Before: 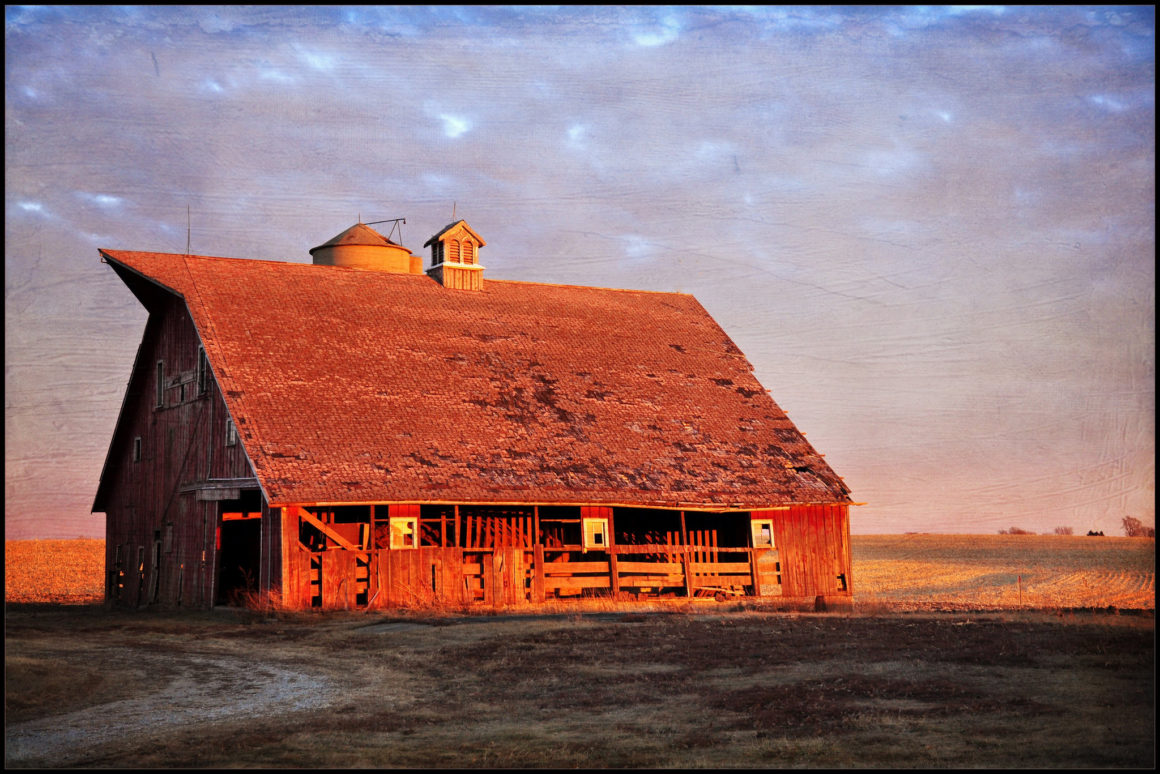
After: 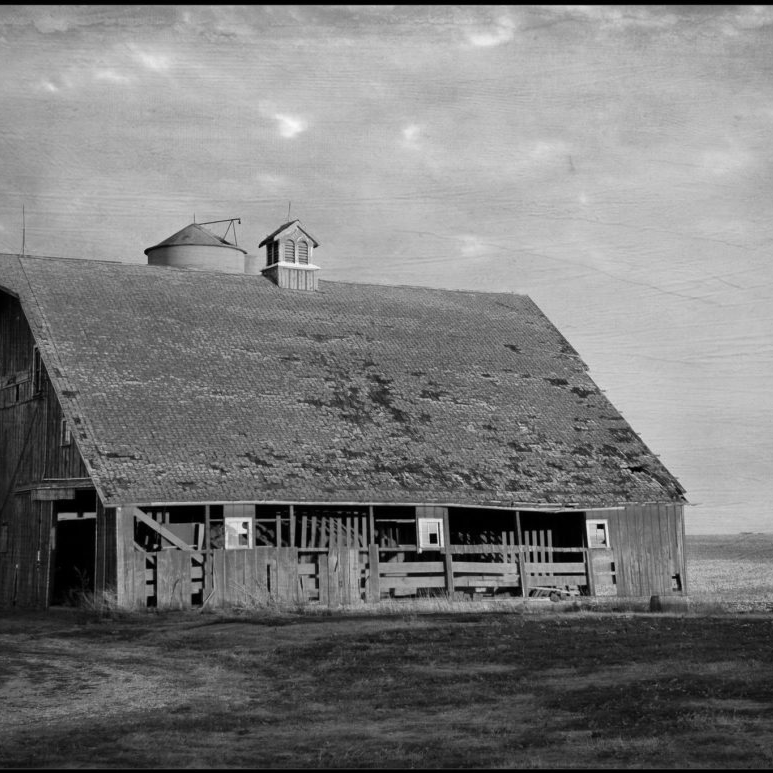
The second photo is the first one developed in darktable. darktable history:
crop and rotate: left 14.292%, right 19.041%
monochrome: on, module defaults
